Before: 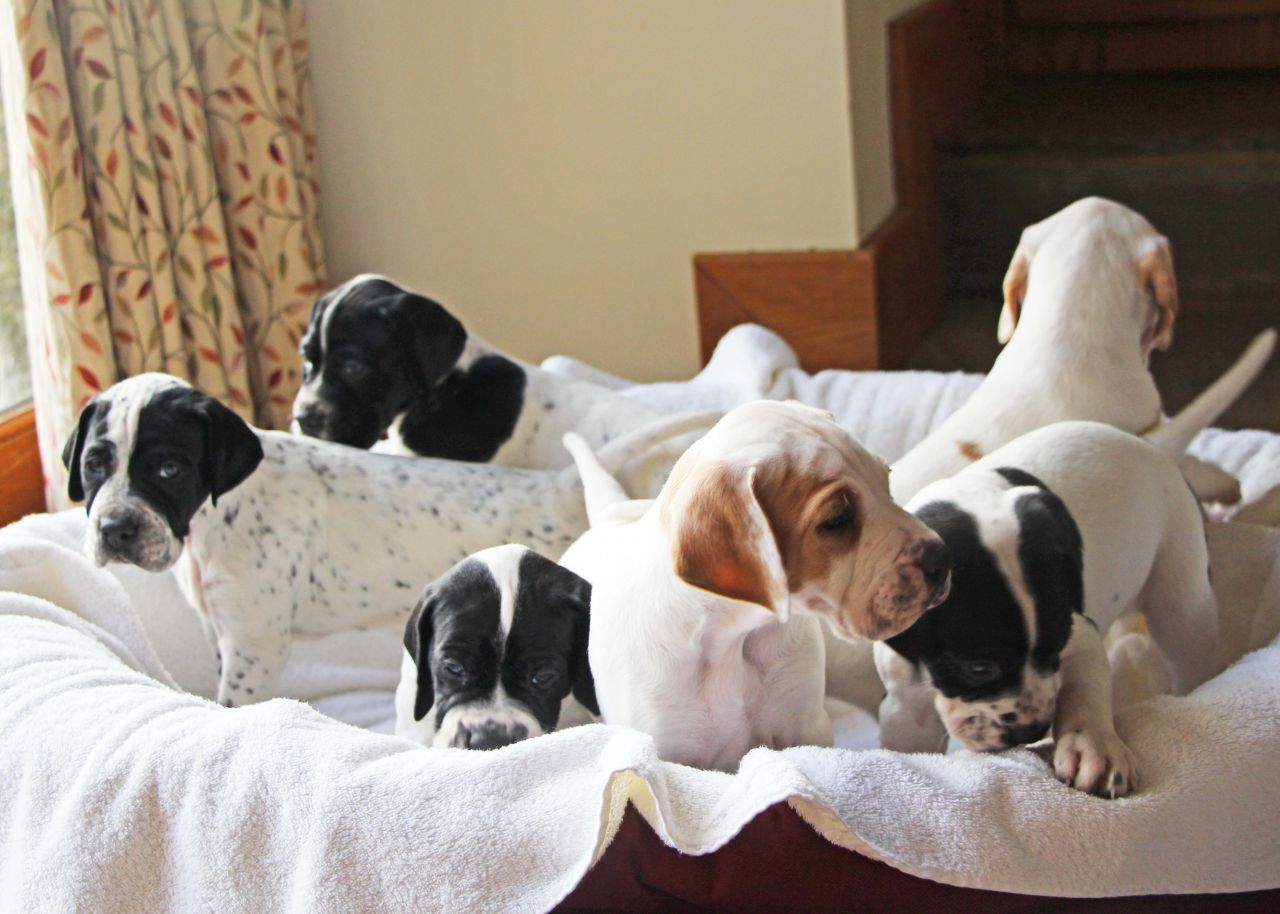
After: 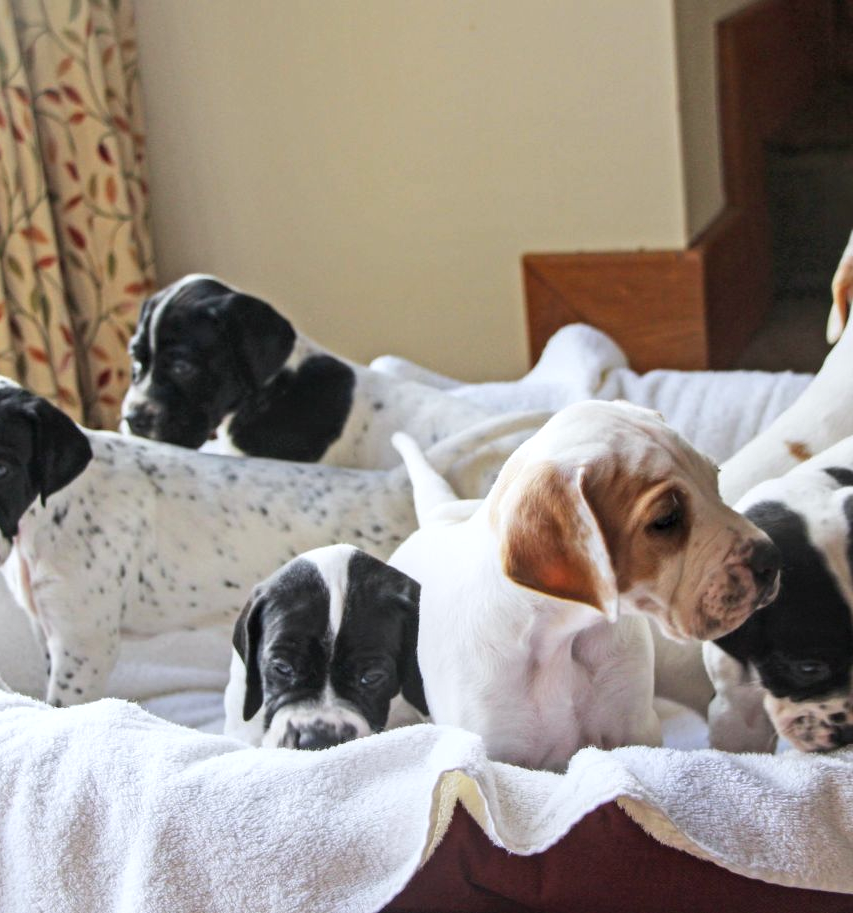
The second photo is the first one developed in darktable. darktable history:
white balance: red 0.983, blue 1.036
crop and rotate: left 13.409%, right 19.924%
local contrast: on, module defaults
